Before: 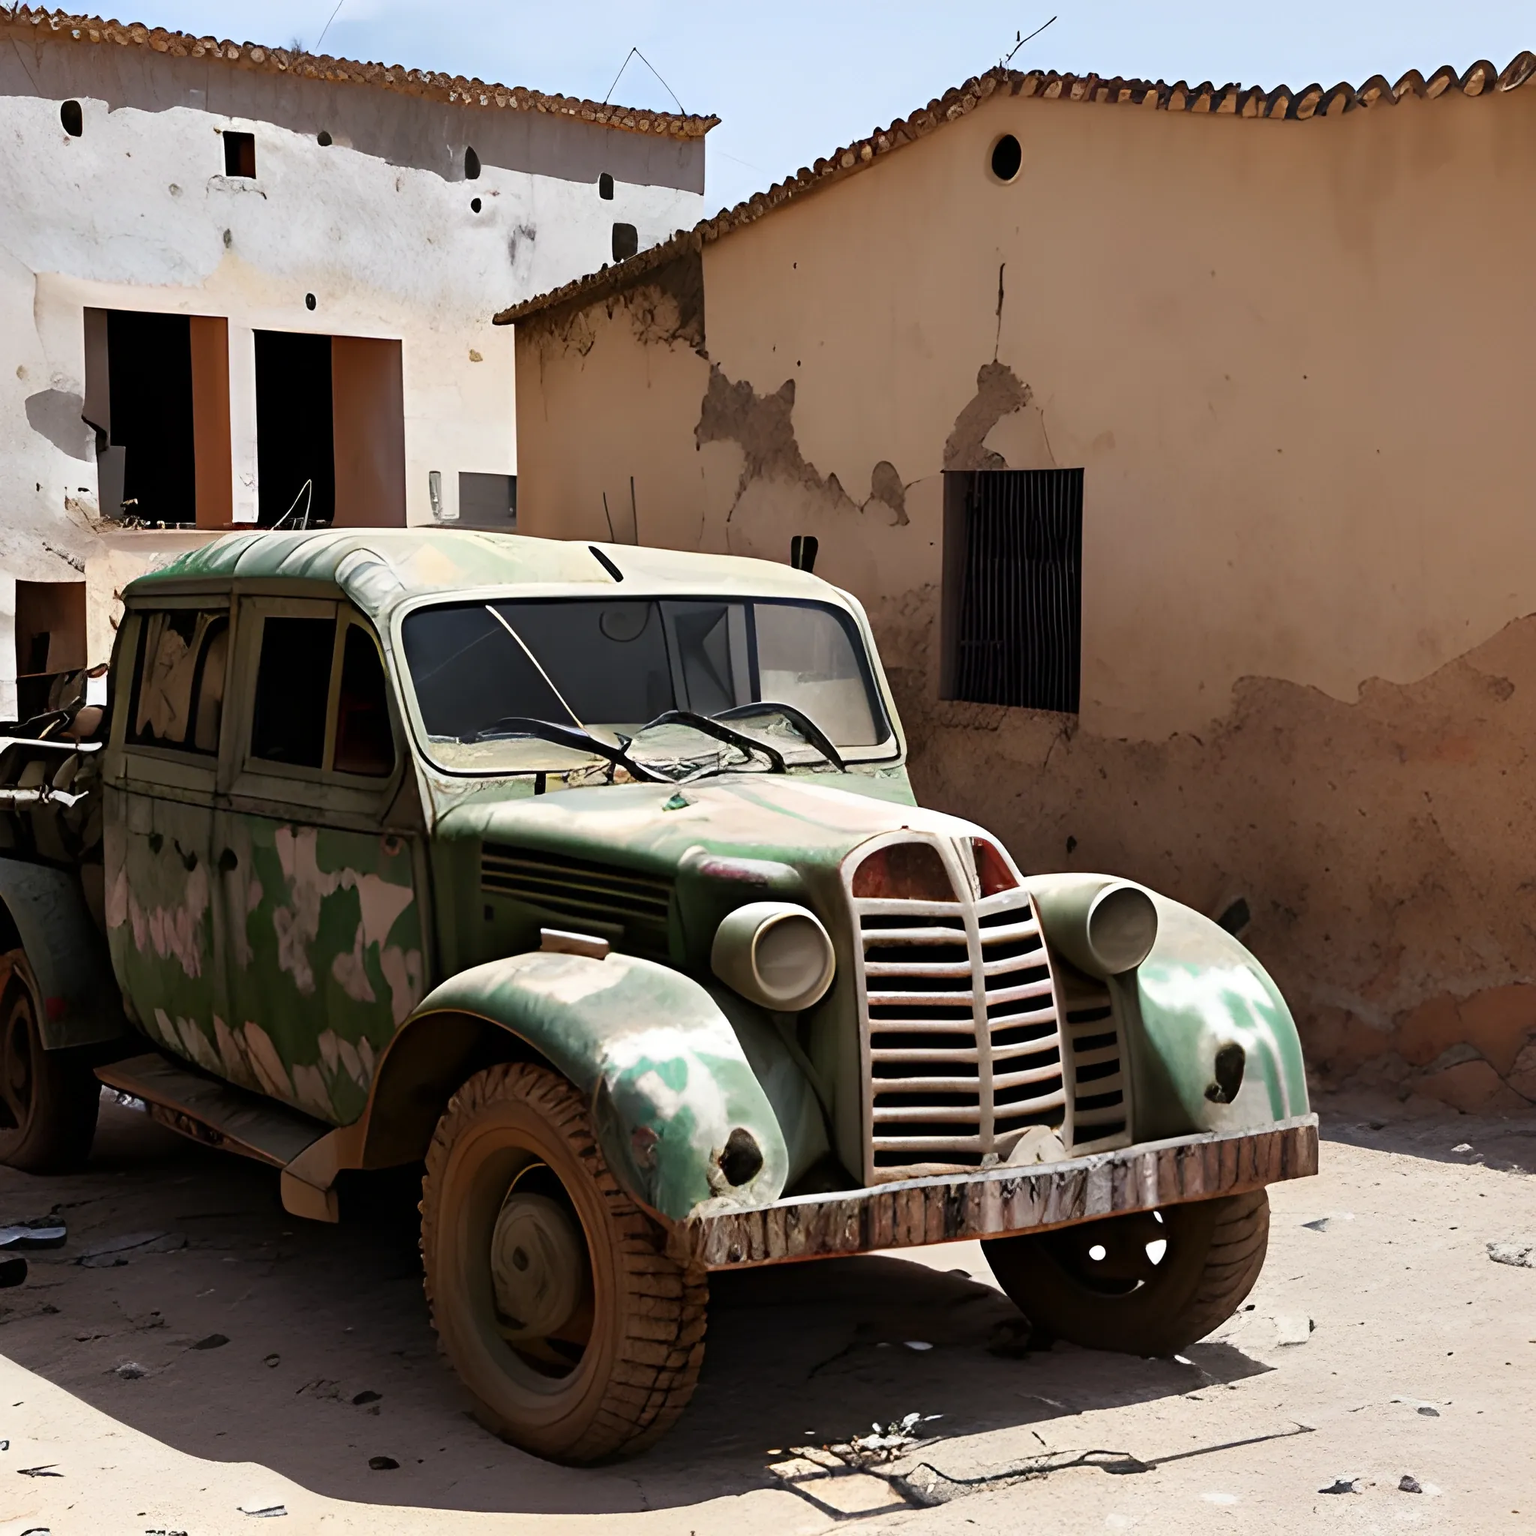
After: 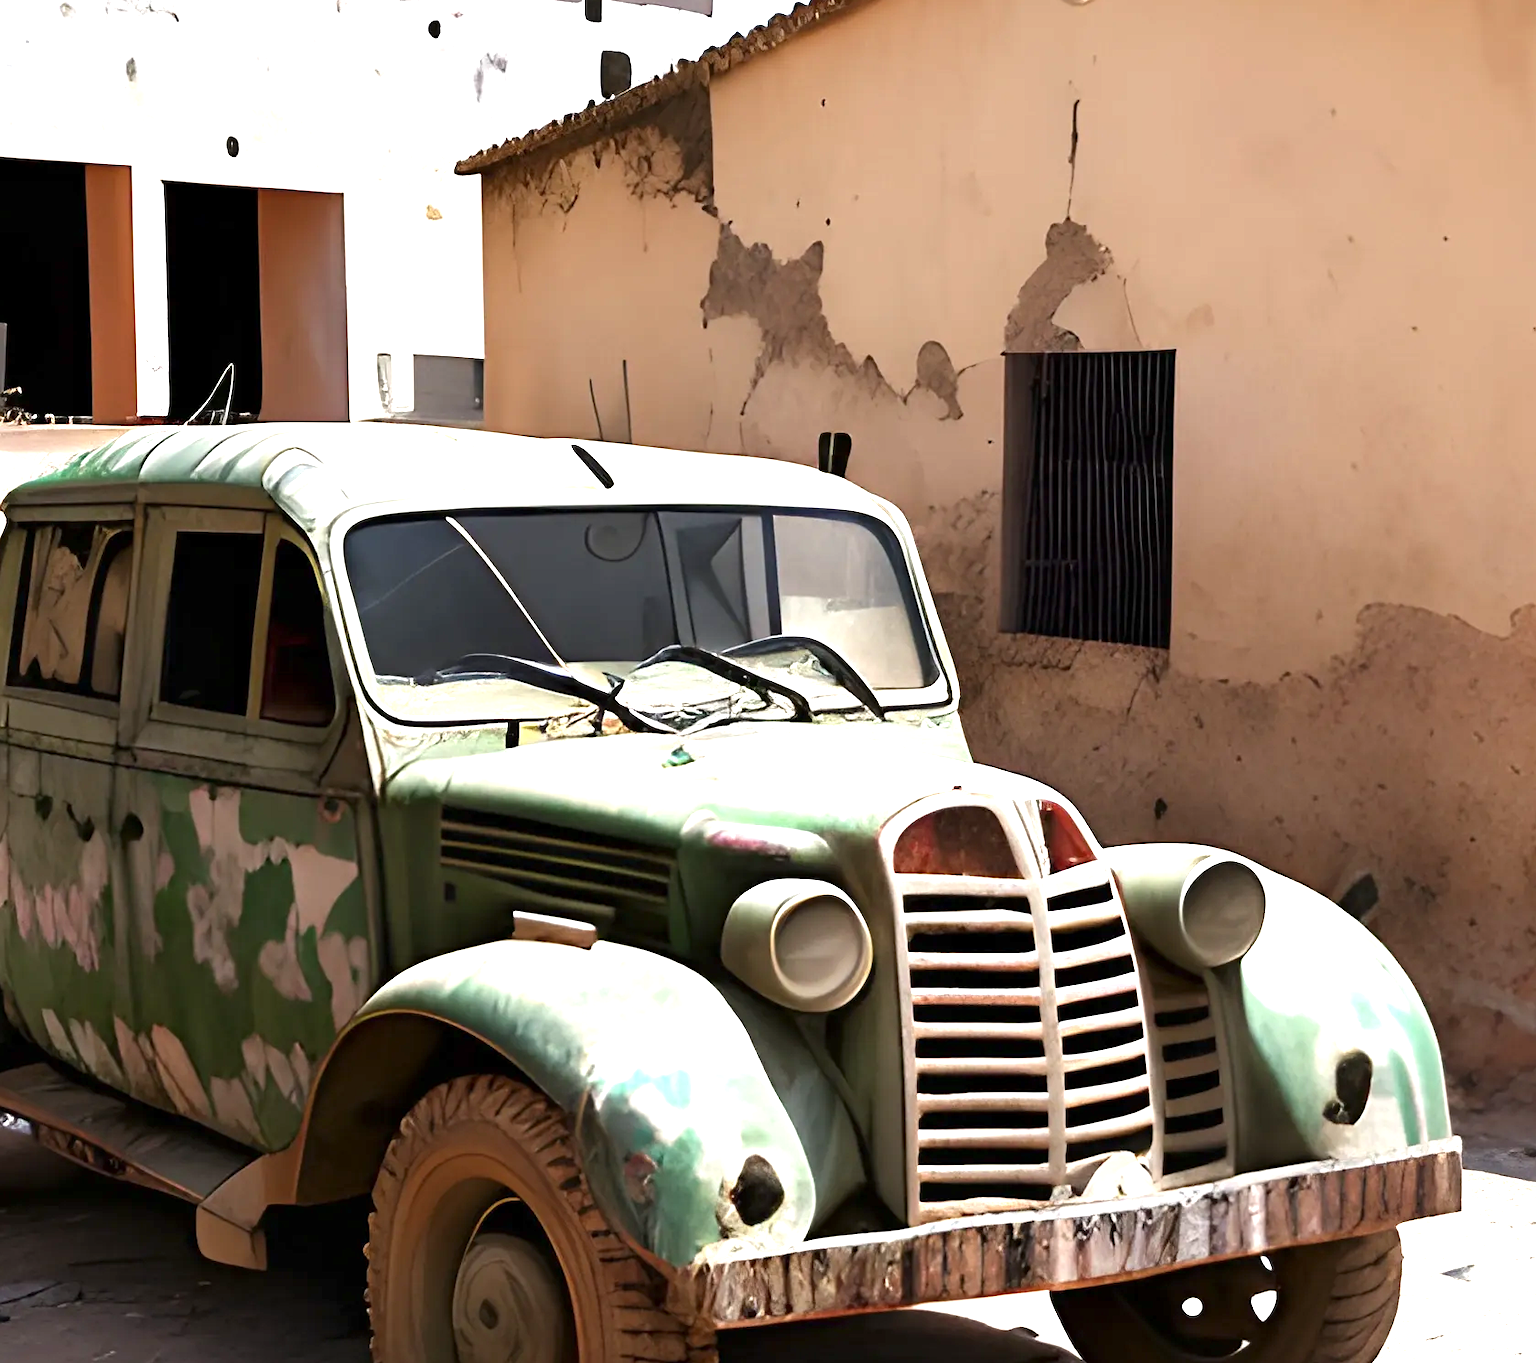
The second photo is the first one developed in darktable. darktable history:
exposure: exposure 1.137 EV, compensate highlight preservation false
crop: left 7.856%, top 11.836%, right 10.12%, bottom 15.387%
